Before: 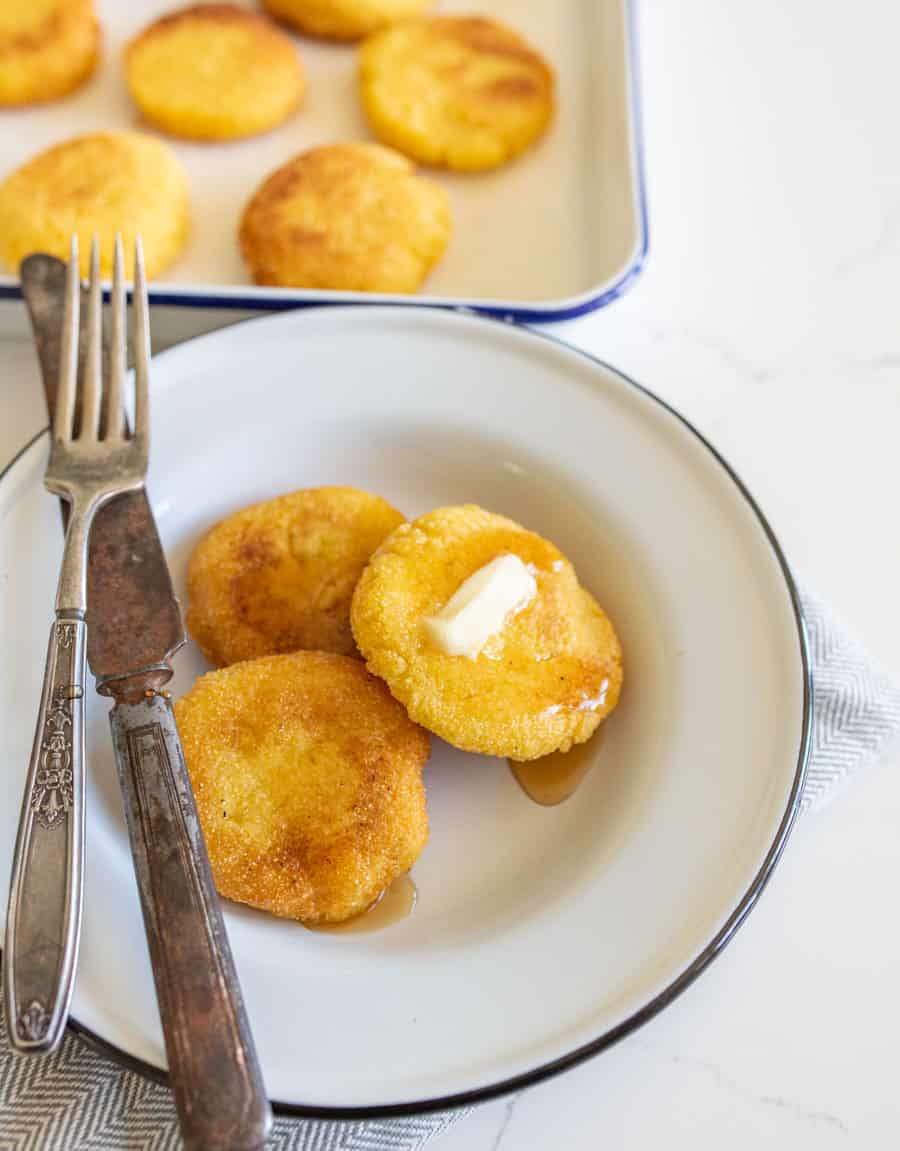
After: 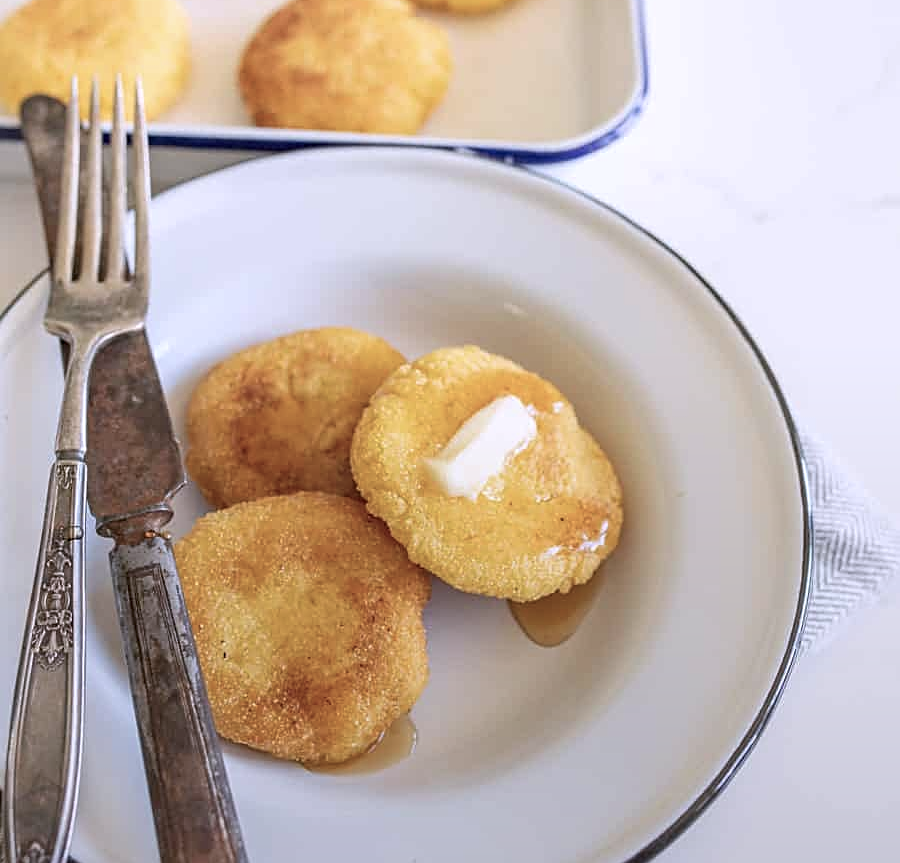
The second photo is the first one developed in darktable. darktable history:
graduated density: rotation -180°, offset 24.95
crop: top 13.819%, bottom 11.169%
white balance: red 1.004, blue 1.096
color balance: input saturation 80.07%
sharpen: on, module defaults
